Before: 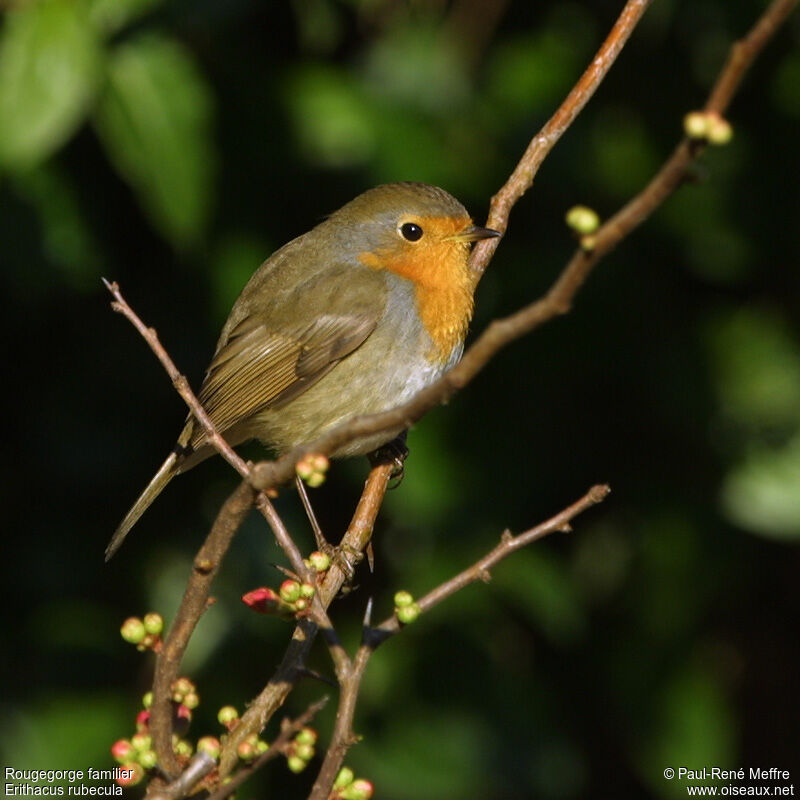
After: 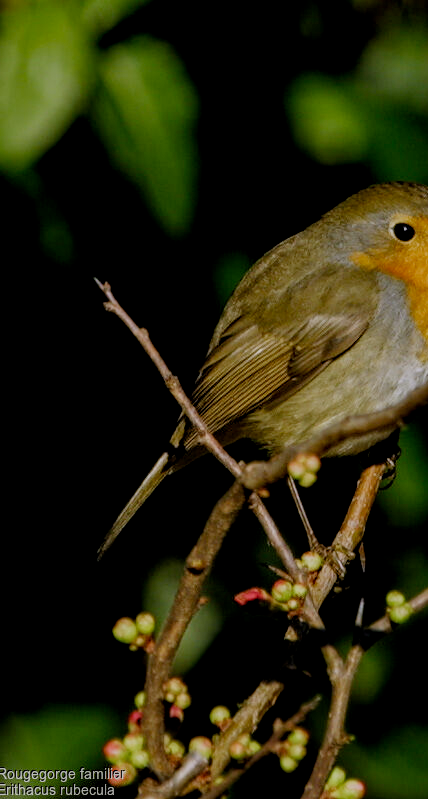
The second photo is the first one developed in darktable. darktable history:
exposure: black level correction 0.011, exposure -0.483 EV, compensate exposure bias true, compensate highlight preservation false
local contrast: on, module defaults
crop: left 1.016%, right 45.441%, bottom 0.089%
filmic rgb: black relative exposure -7.17 EV, white relative exposure 5.38 EV, hardness 3.03, preserve chrominance no, color science v5 (2021)
